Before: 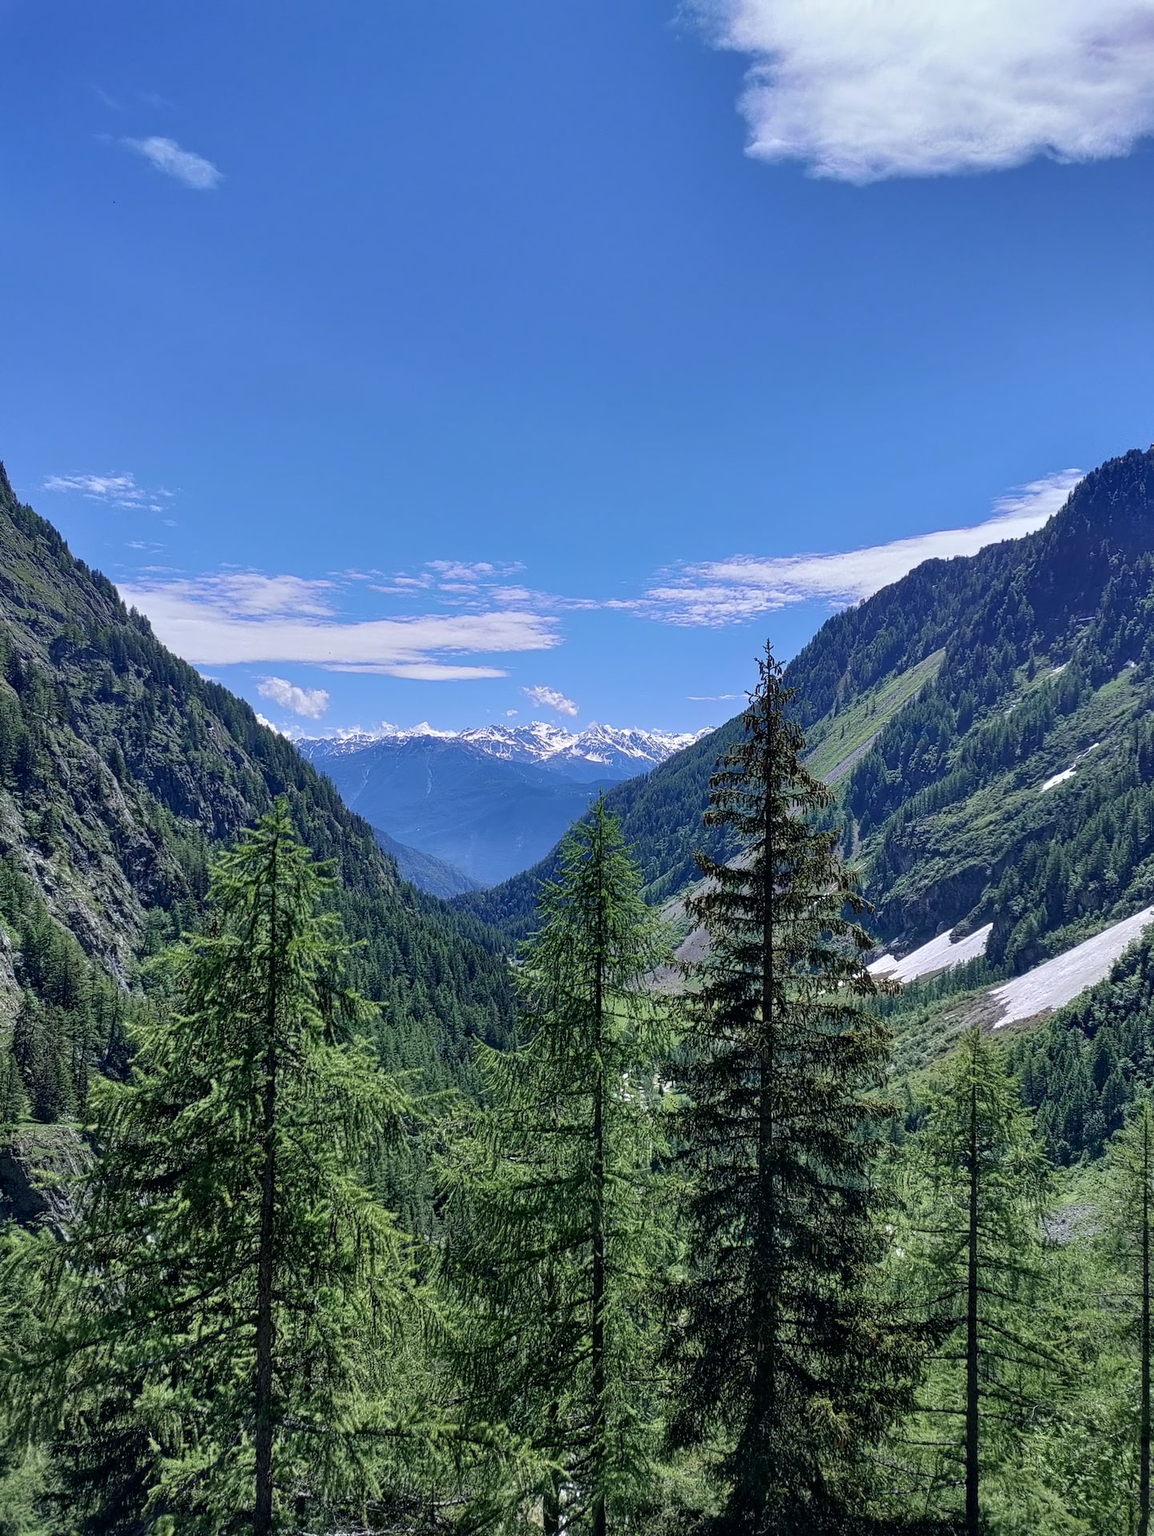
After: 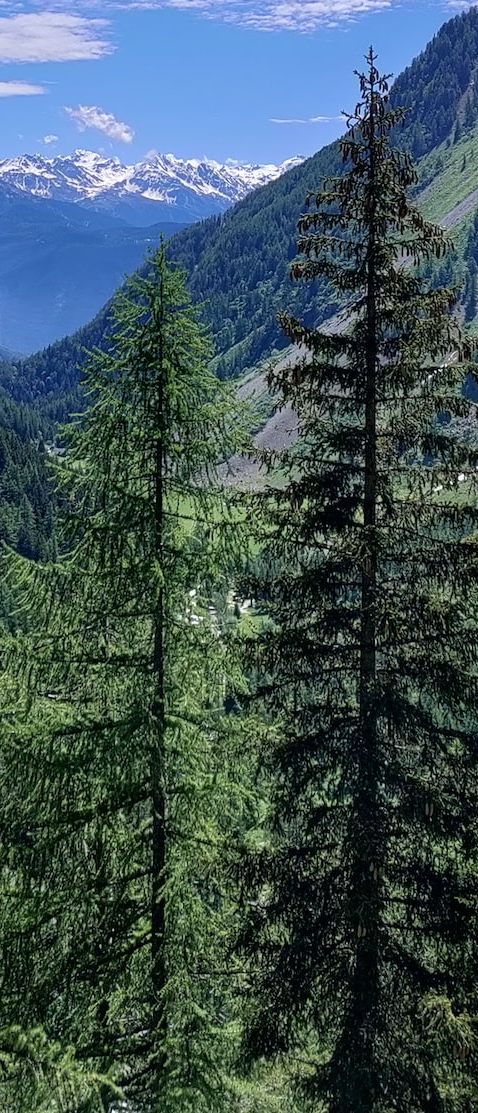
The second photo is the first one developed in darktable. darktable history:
crop: left 40.886%, top 39.187%, right 25.906%, bottom 2.831%
